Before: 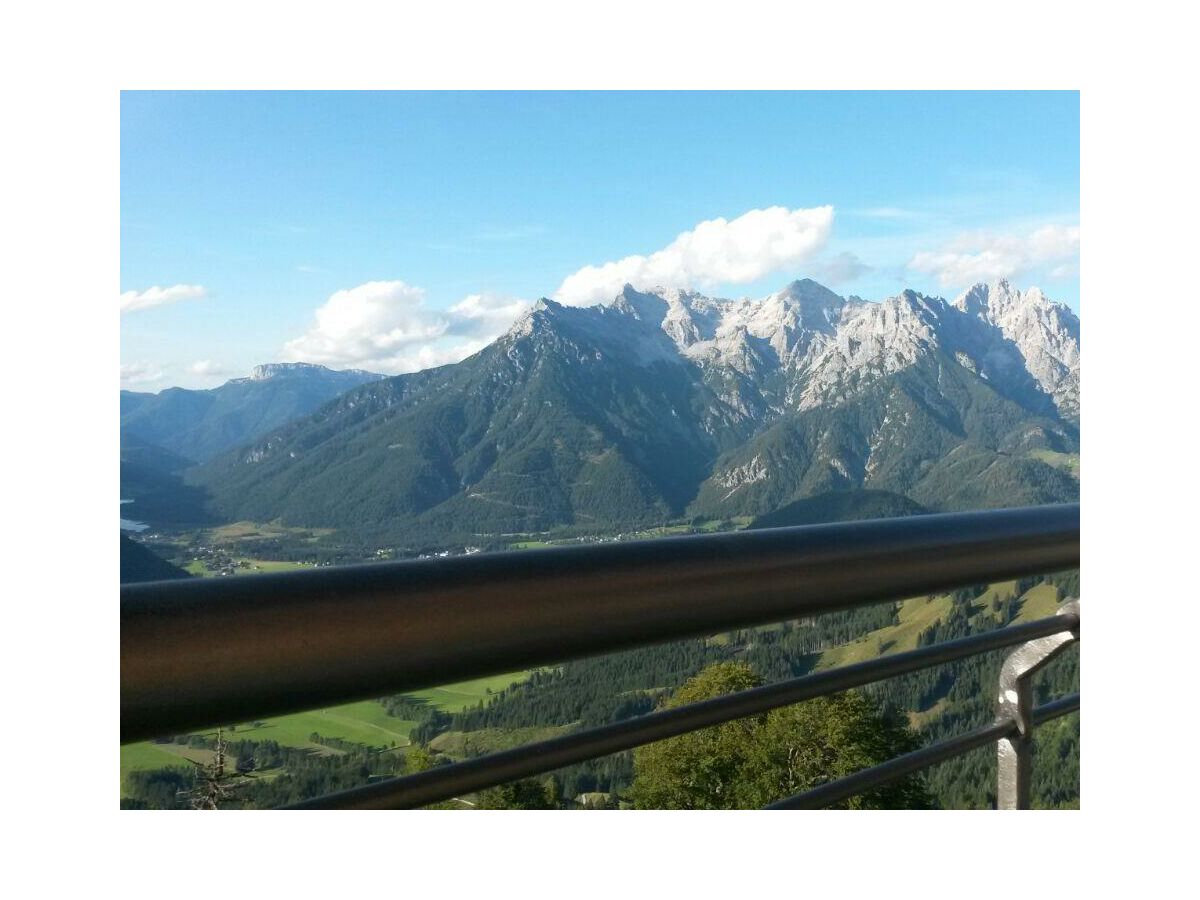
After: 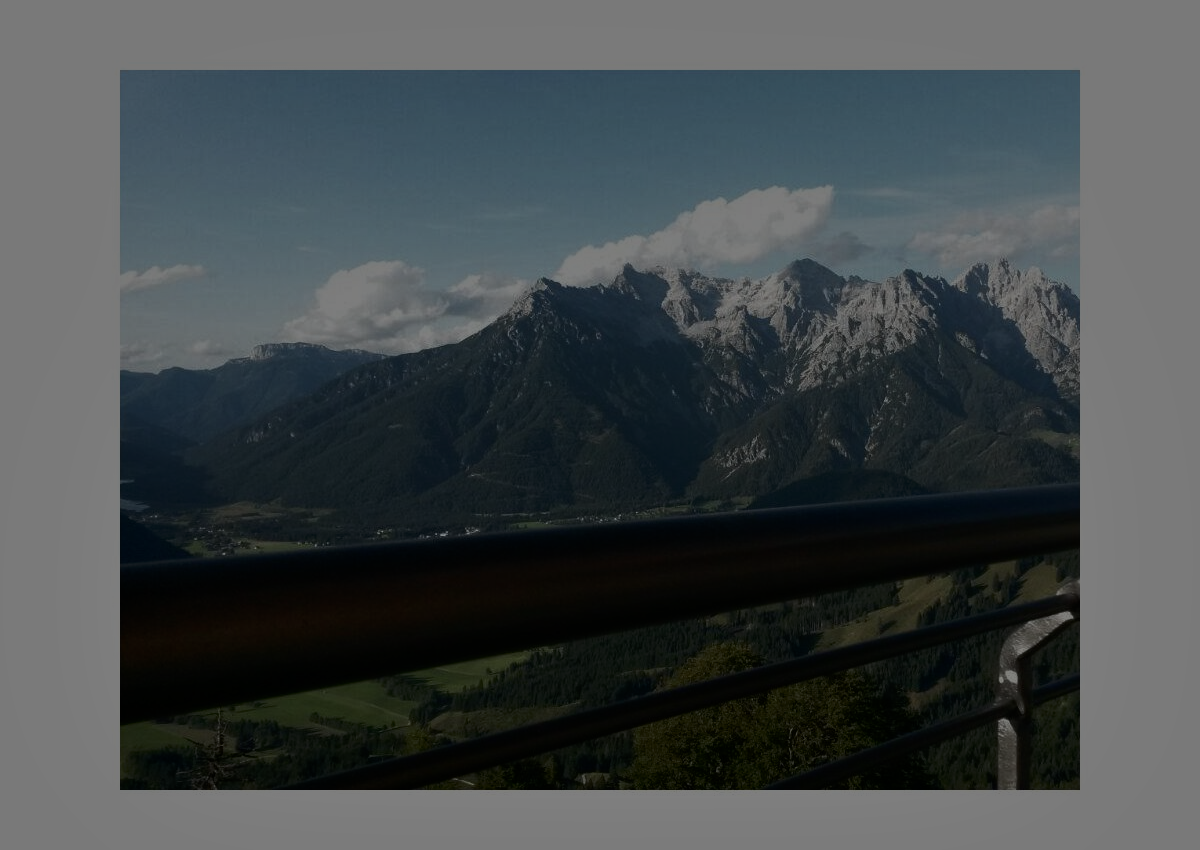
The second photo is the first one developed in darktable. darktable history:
contrast brightness saturation: contrast 0.248, saturation -0.312
exposure: exposure -2.401 EV, compensate highlight preservation false
crop and rotate: top 2.26%, bottom 3.211%
shadows and highlights: shadows 24.92, highlights -48.24, soften with gaussian
